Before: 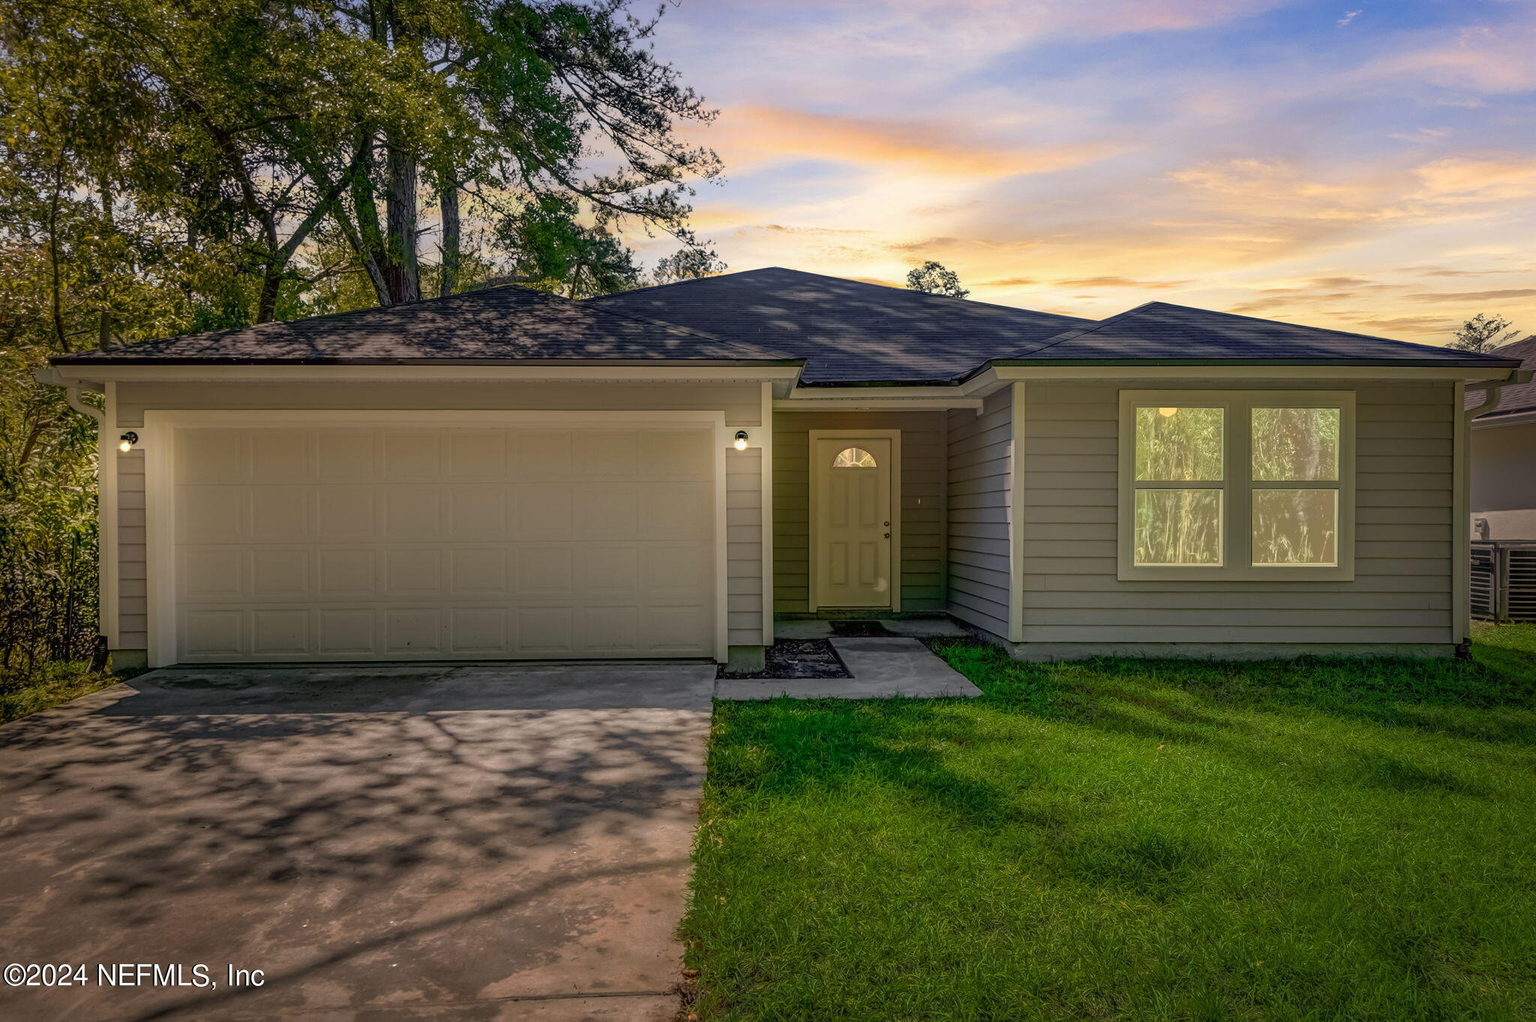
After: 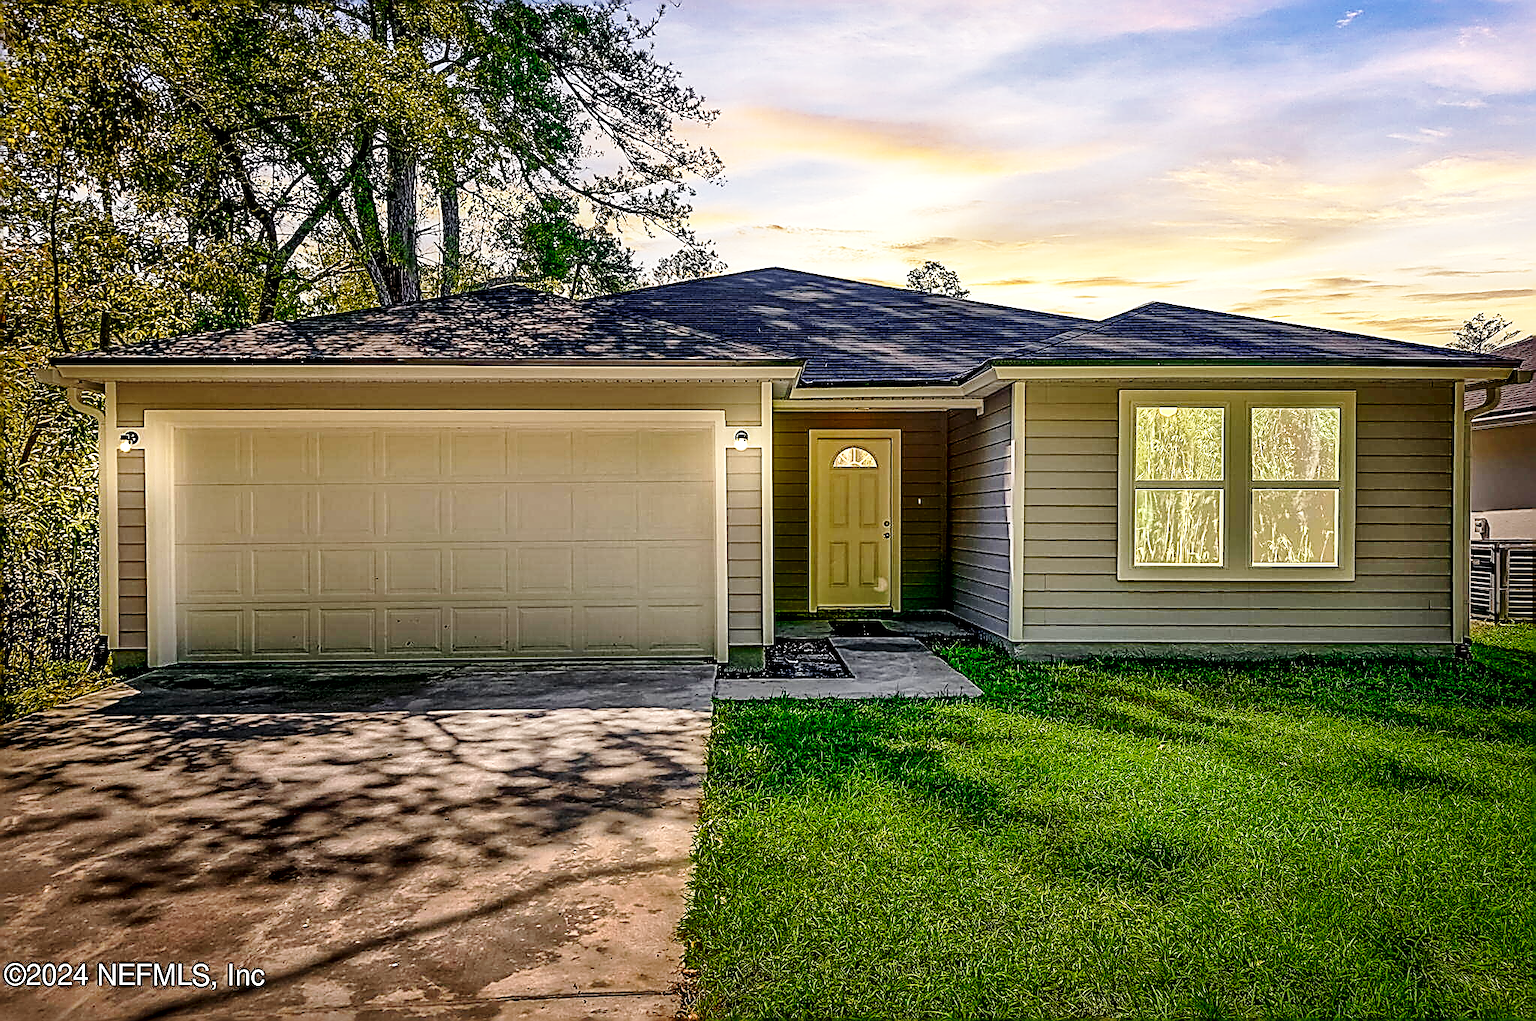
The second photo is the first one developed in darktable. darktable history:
base curve: curves: ch0 [(0, 0) (0.028, 0.03) (0.121, 0.232) (0.46, 0.748) (0.859, 0.968) (1, 1)], preserve colors none
exposure: black level correction 0.01, exposure 0.014 EV, compensate highlight preservation false
local contrast: mode bilateral grid, contrast 20, coarseness 50, detail 179%, midtone range 0.2
sharpen: amount 2
